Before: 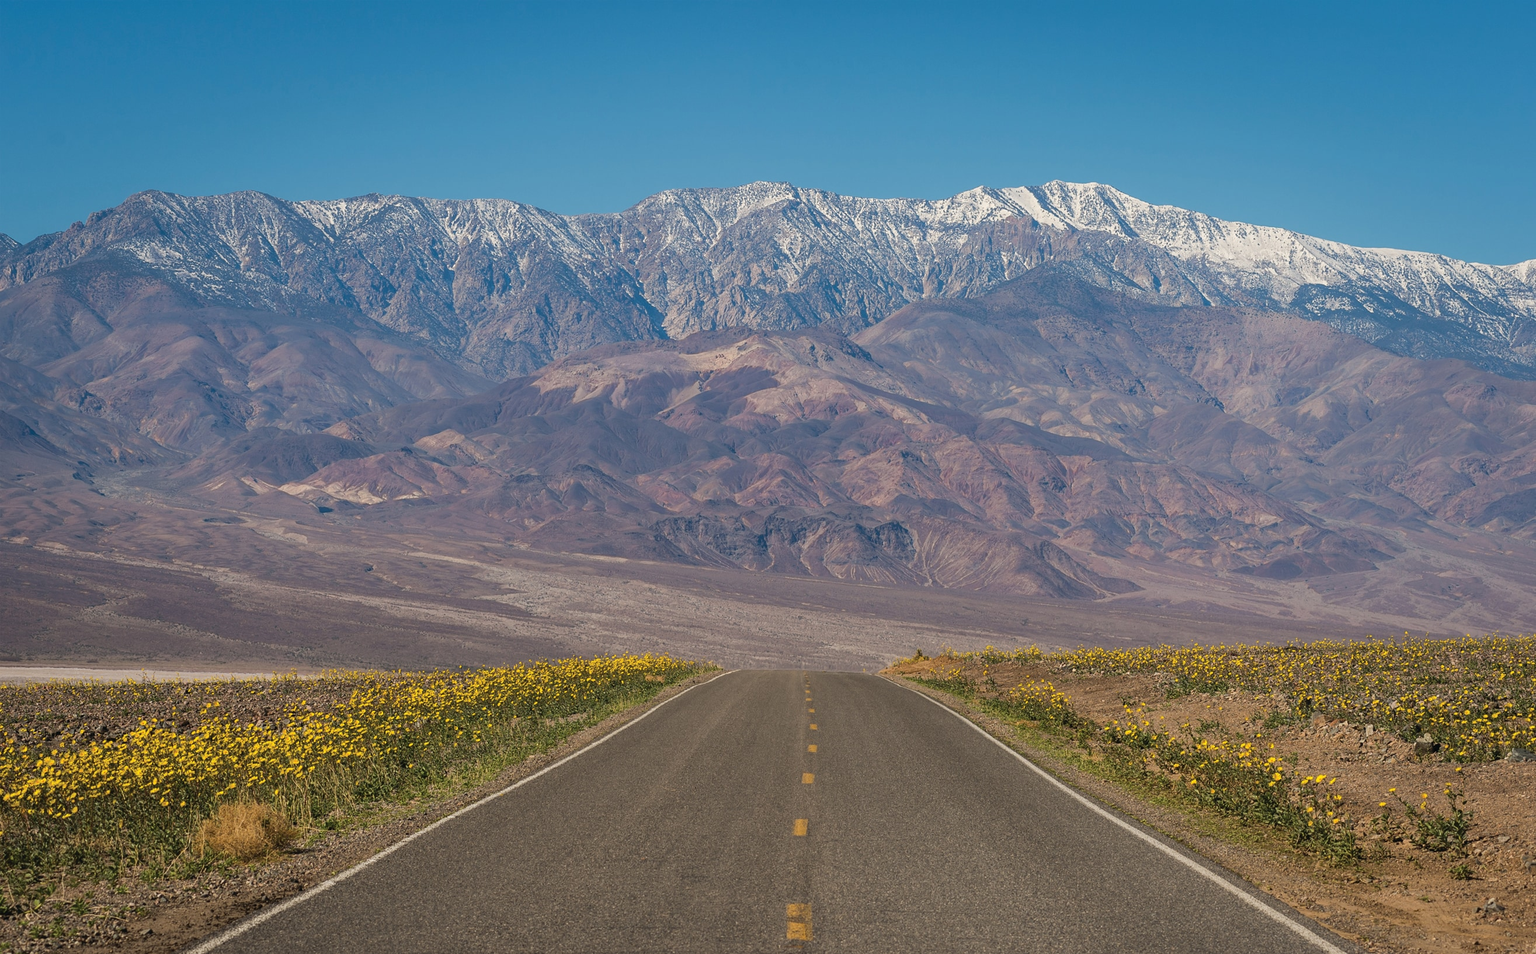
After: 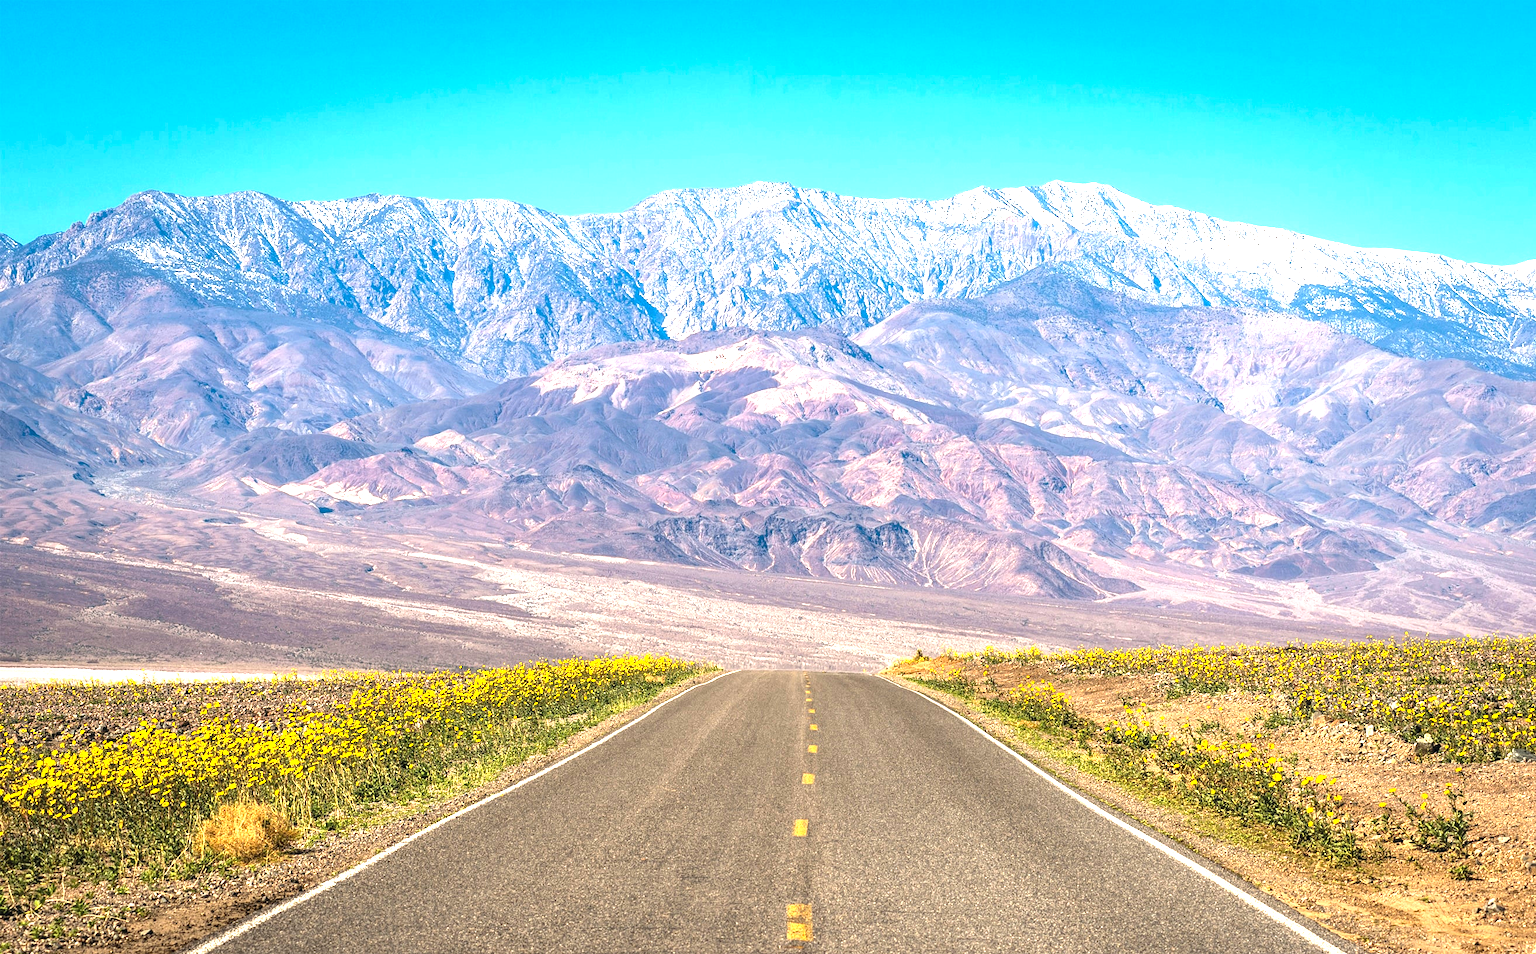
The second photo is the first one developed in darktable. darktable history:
levels: levels [0.012, 0.367, 0.697]
exposure: black level correction 0, exposure 0.499 EV, compensate exposure bias true, compensate highlight preservation false
local contrast: on, module defaults
contrast brightness saturation: contrast 0.04, saturation 0.161
